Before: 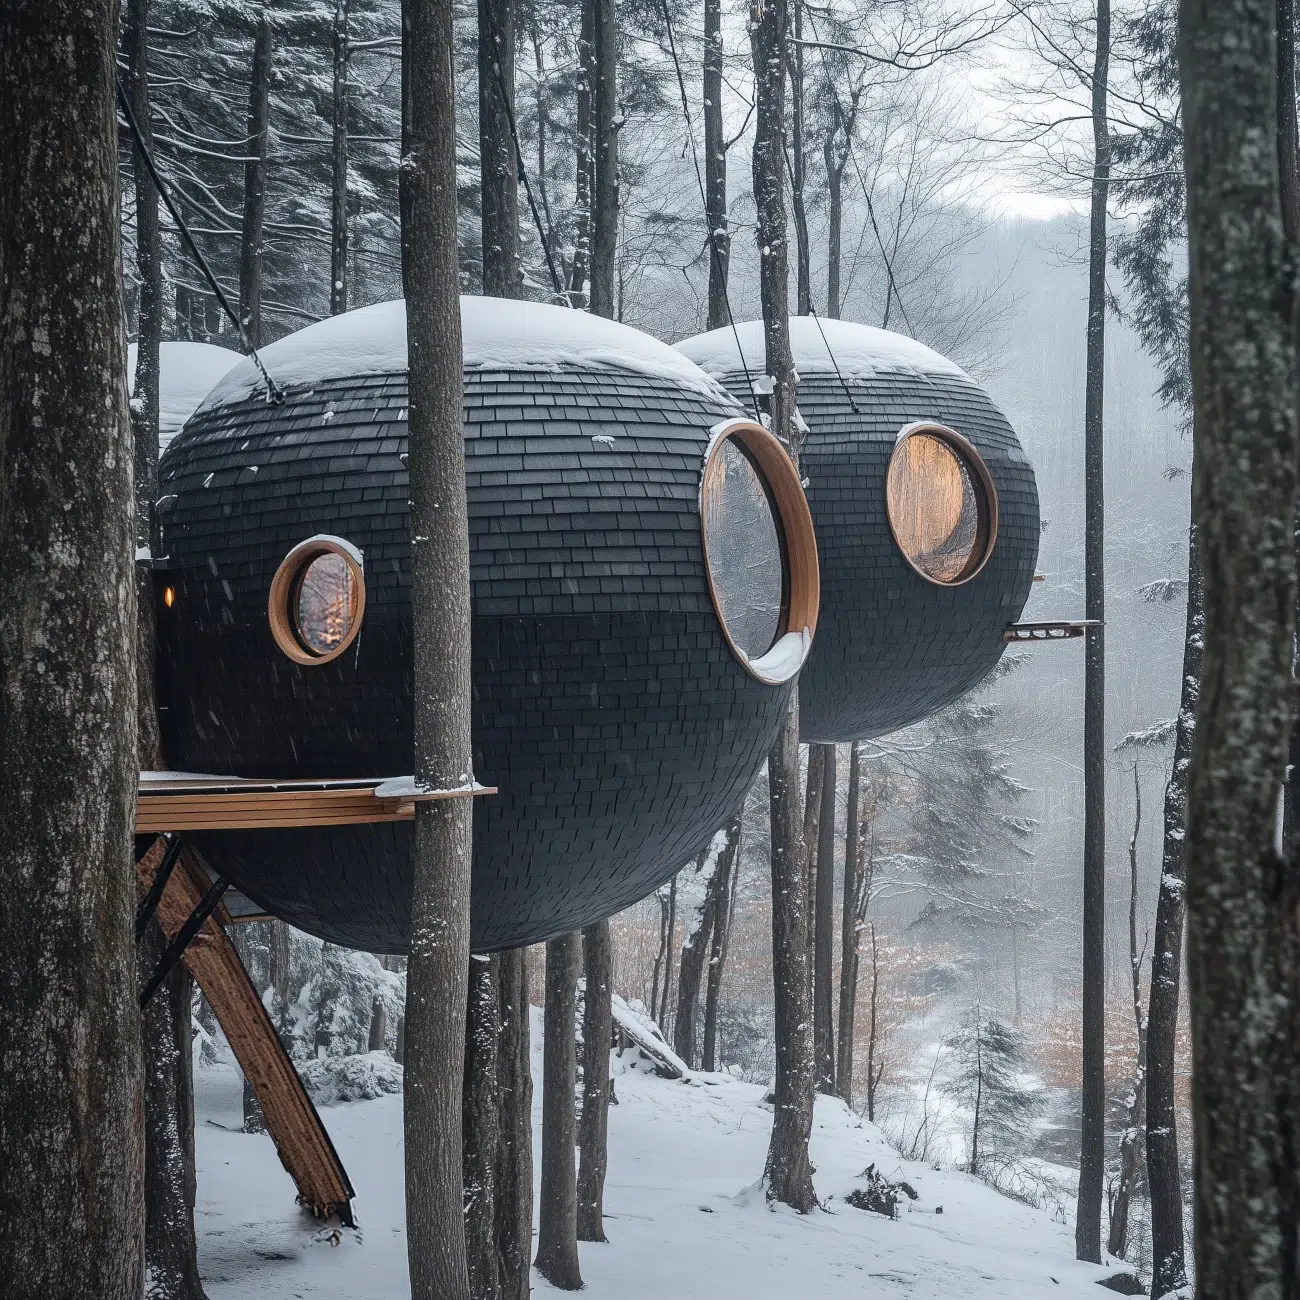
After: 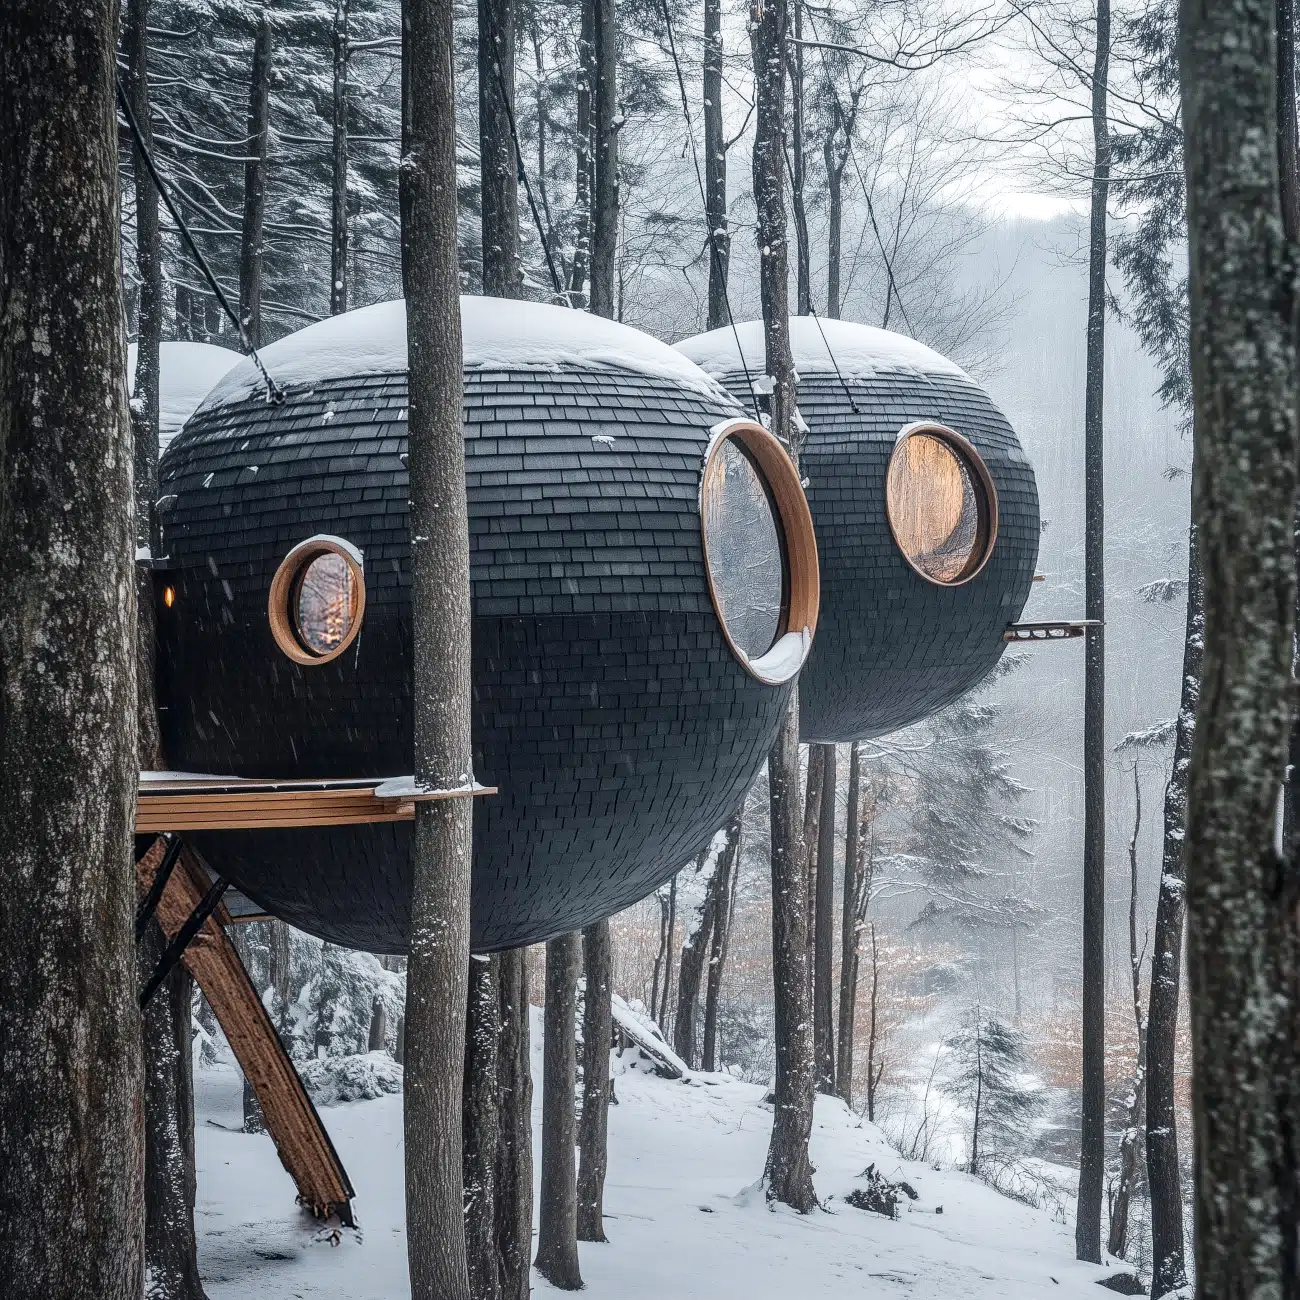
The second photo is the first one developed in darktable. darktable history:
local contrast: on, module defaults
color correction: highlights b* 0.019
tone curve: curves: ch0 [(0, 0) (0.004, 0.002) (0.02, 0.013) (0.218, 0.218) (0.664, 0.718) (0.832, 0.873) (1, 1)], preserve colors none
